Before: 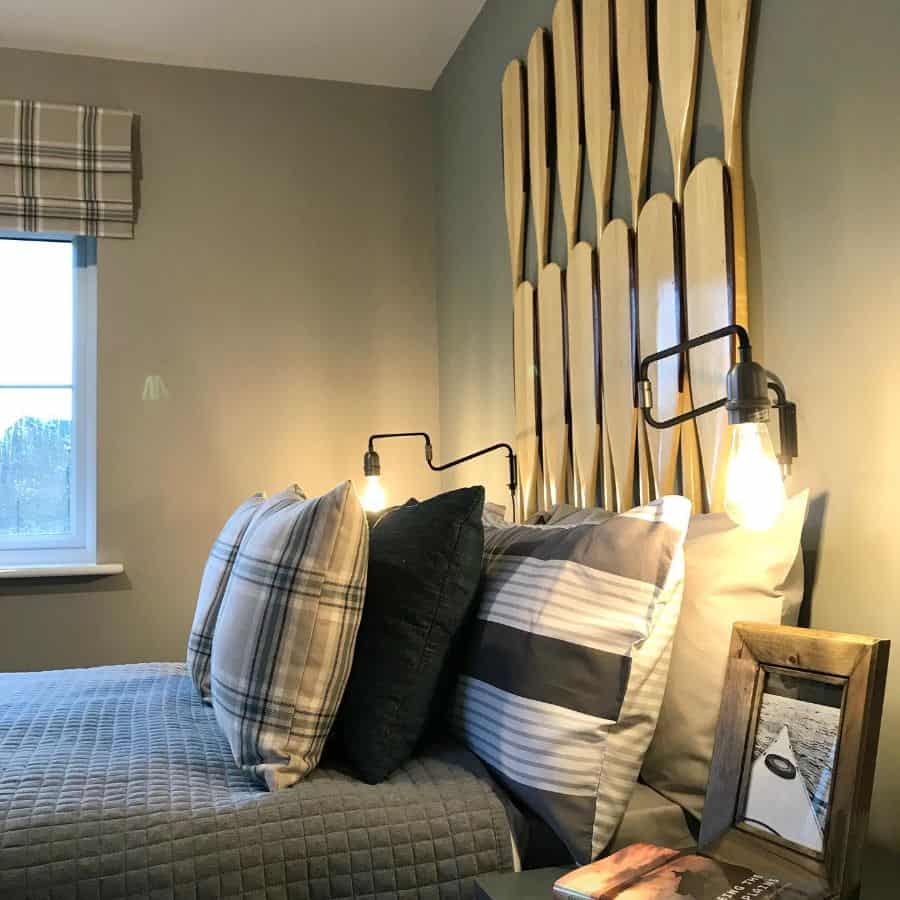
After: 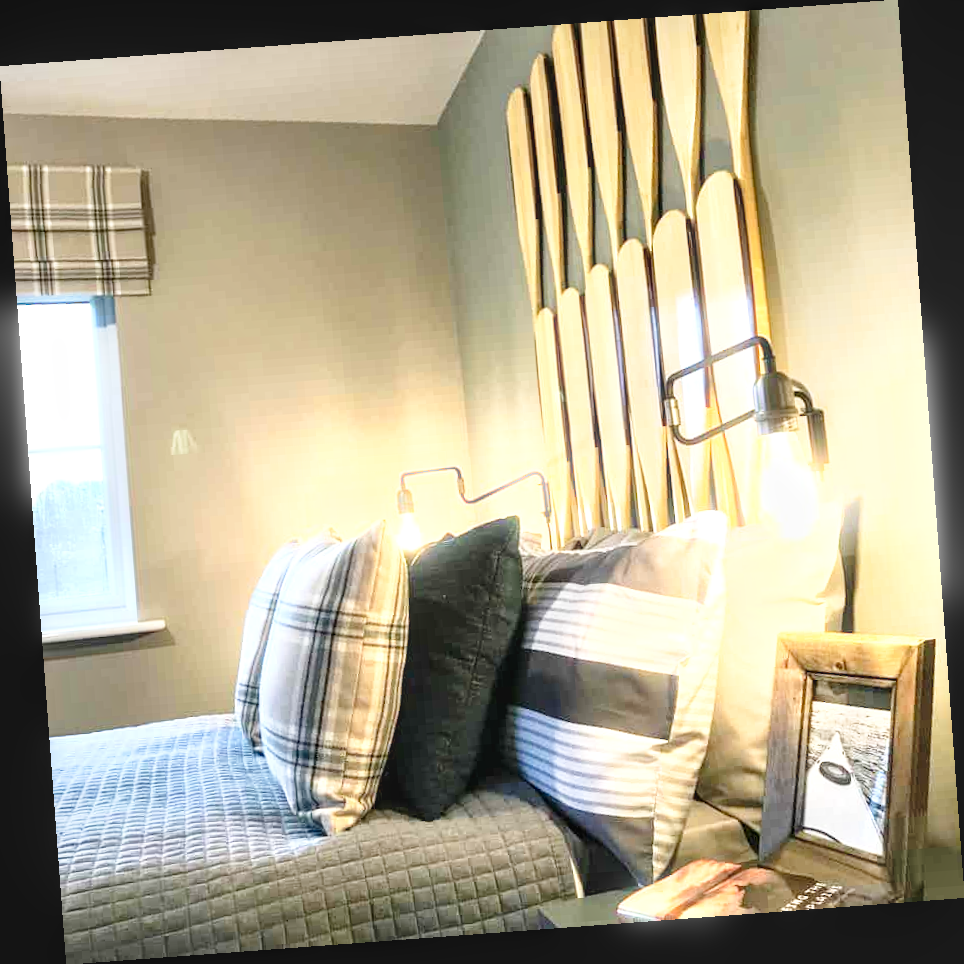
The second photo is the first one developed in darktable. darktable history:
bloom: size 3%, threshold 100%, strength 0%
exposure: black level correction 0, exposure 1.1 EV, compensate highlight preservation false
tone curve: curves: ch0 [(0, 0) (0.003, 0.023) (0.011, 0.025) (0.025, 0.029) (0.044, 0.047) (0.069, 0.079) (0.1, 0.113) (0.136, 0.152) (0.177, 0.199) (0.224, 0.26) (0.277, 0.333) (0.335, 0.404) (0.399, 0.48) (0.468, 0.559) (0.543, 0.635) (0.623, 0.713) (0.709, 0.797) (0.801, 0.879) (0.898, 0.953) (1, 1)], preserve colors none
local contrast: on, module defaults
rotate and perspective: rotation -4.25°, automatic cropping off
